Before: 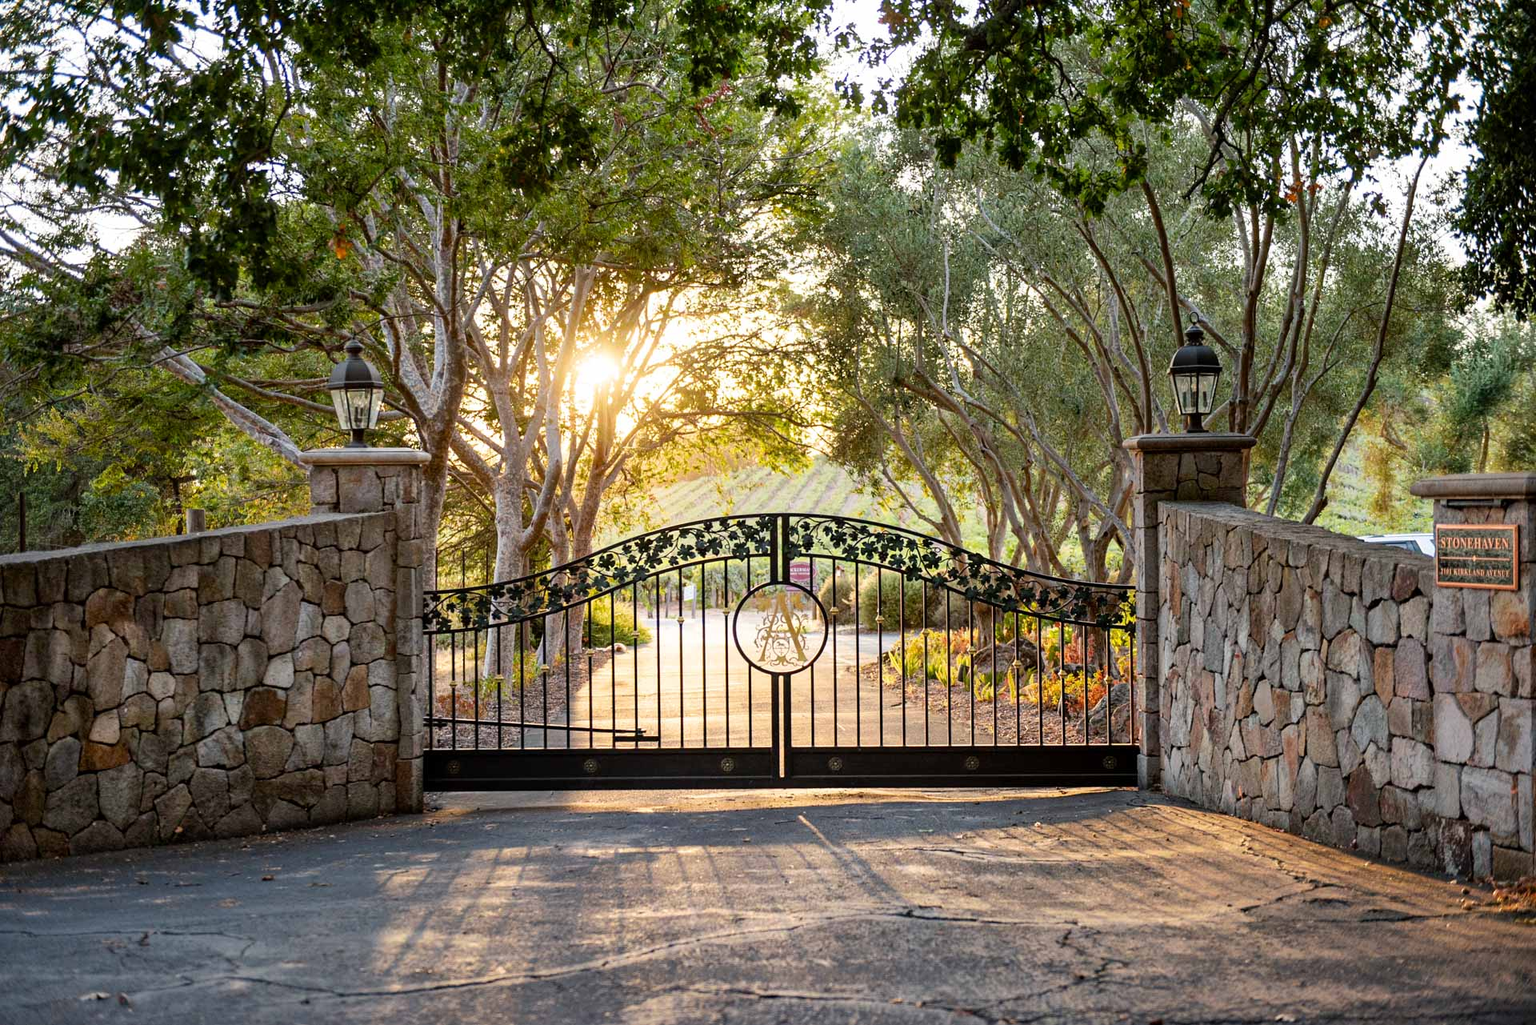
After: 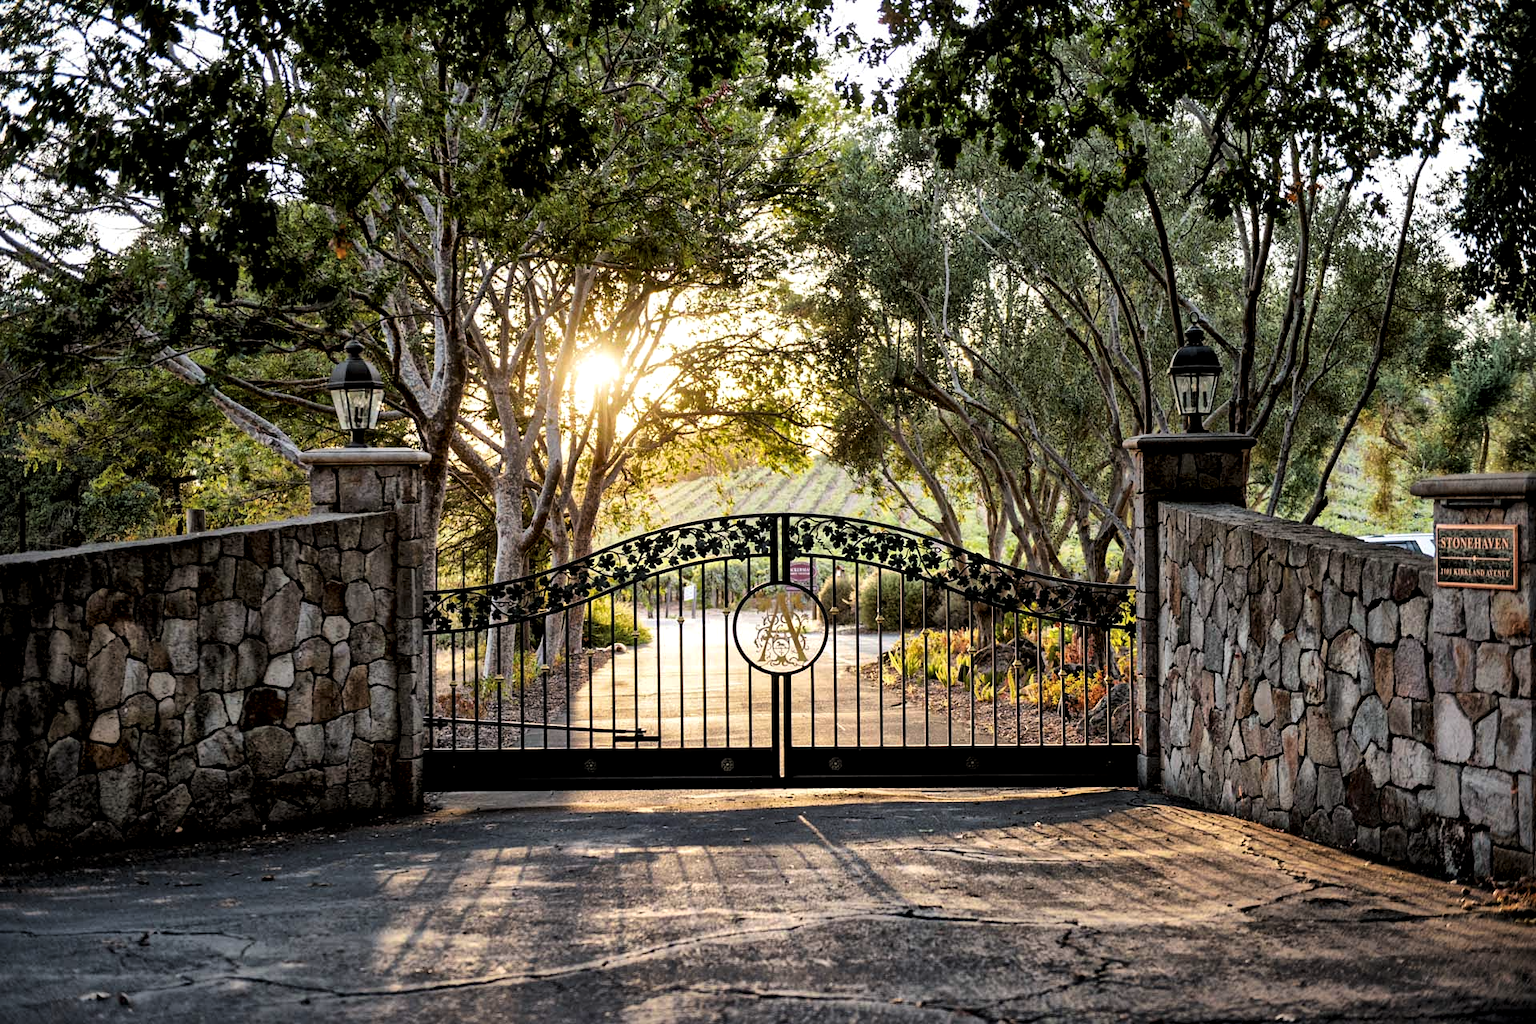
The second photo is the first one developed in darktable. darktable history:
local contrast: mode bilateral grid, contrast 20, coarseness 50, detail 171%, midtone range 0.2
levels: levels [0.116, 0.574, 1]
